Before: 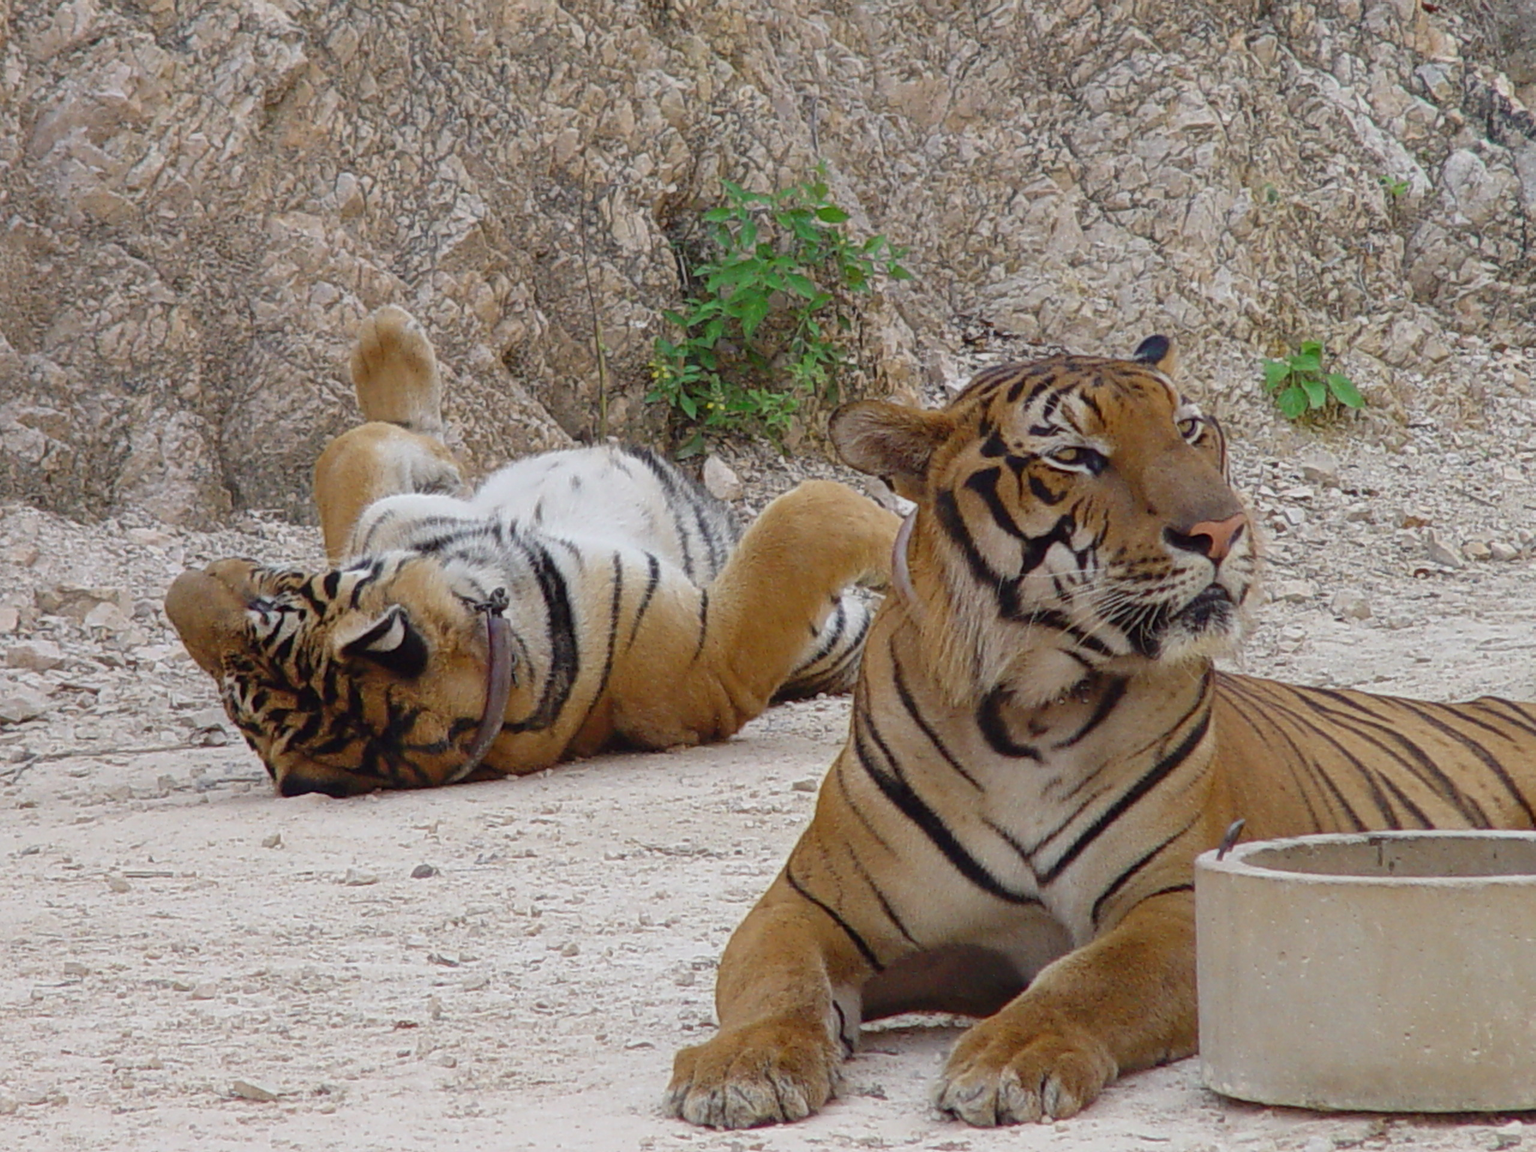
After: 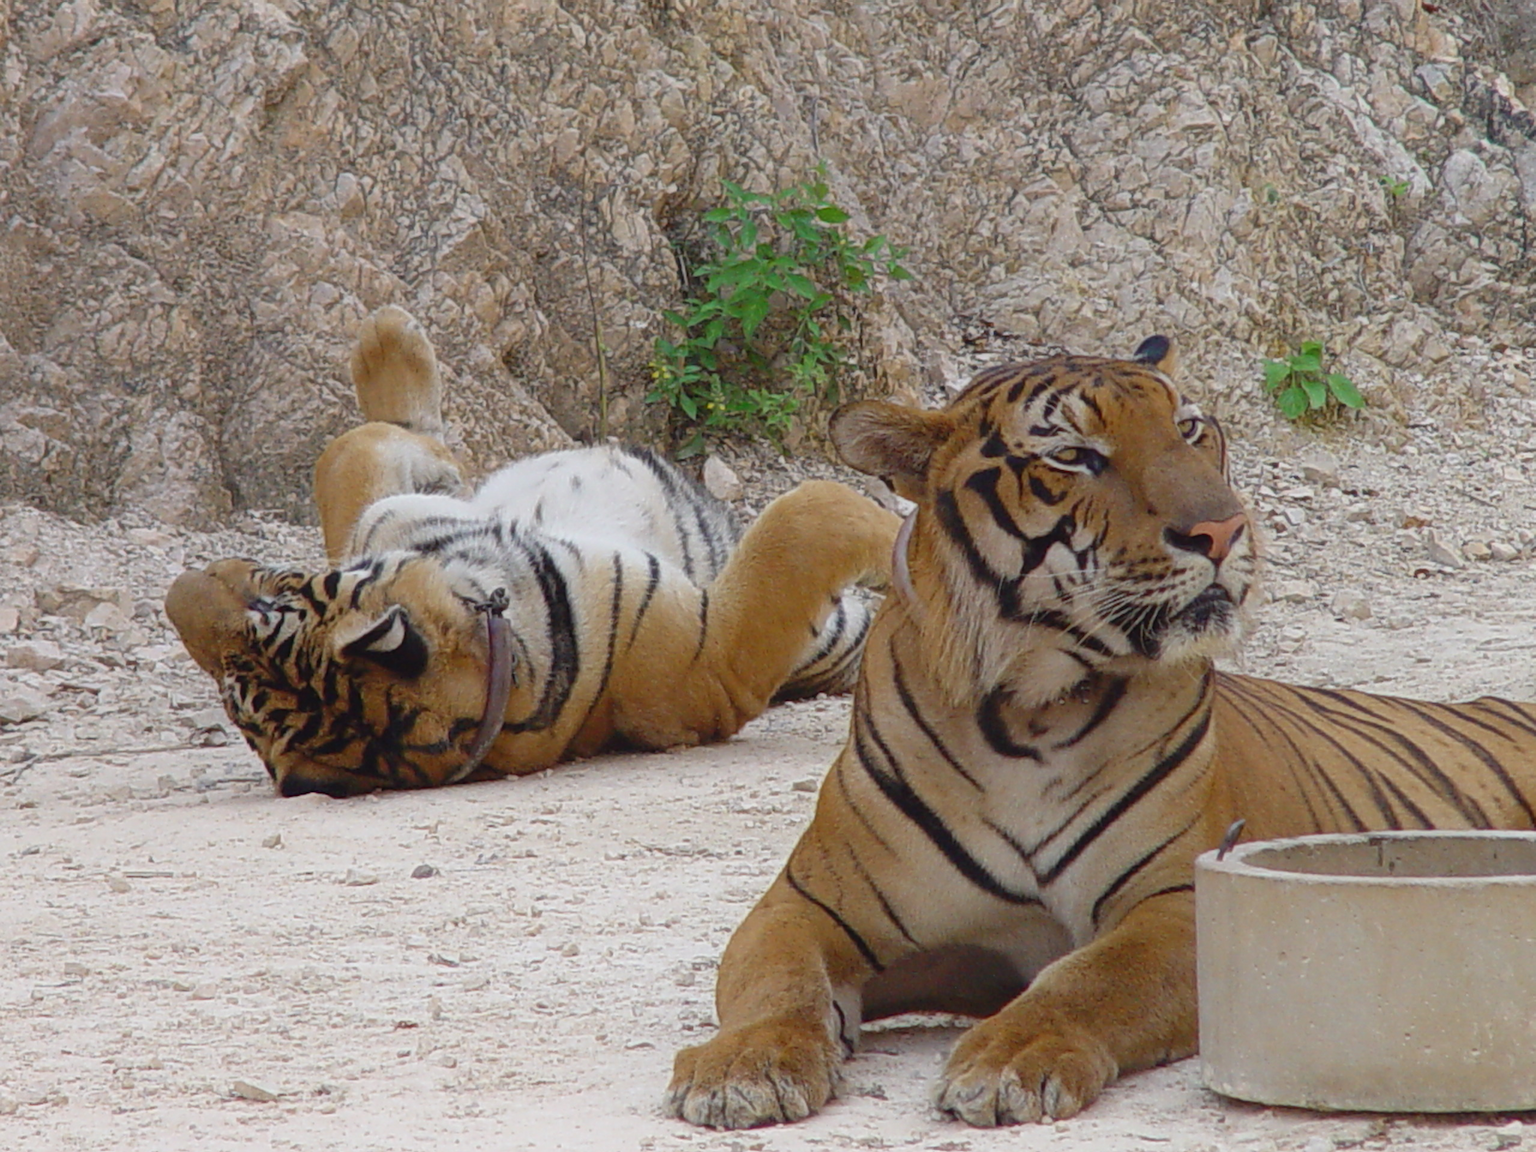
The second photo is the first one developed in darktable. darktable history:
contrast equalizer: octaves 7, y [[0.601, 0.6, 0.598, 0.598, 0.6, 0.601], [0.5 ×6], [0.5 ×6], [0 ×6], [0 ×6]], mix -0.188
shadows and highlights: shadows 1.42, highlights 40.51
